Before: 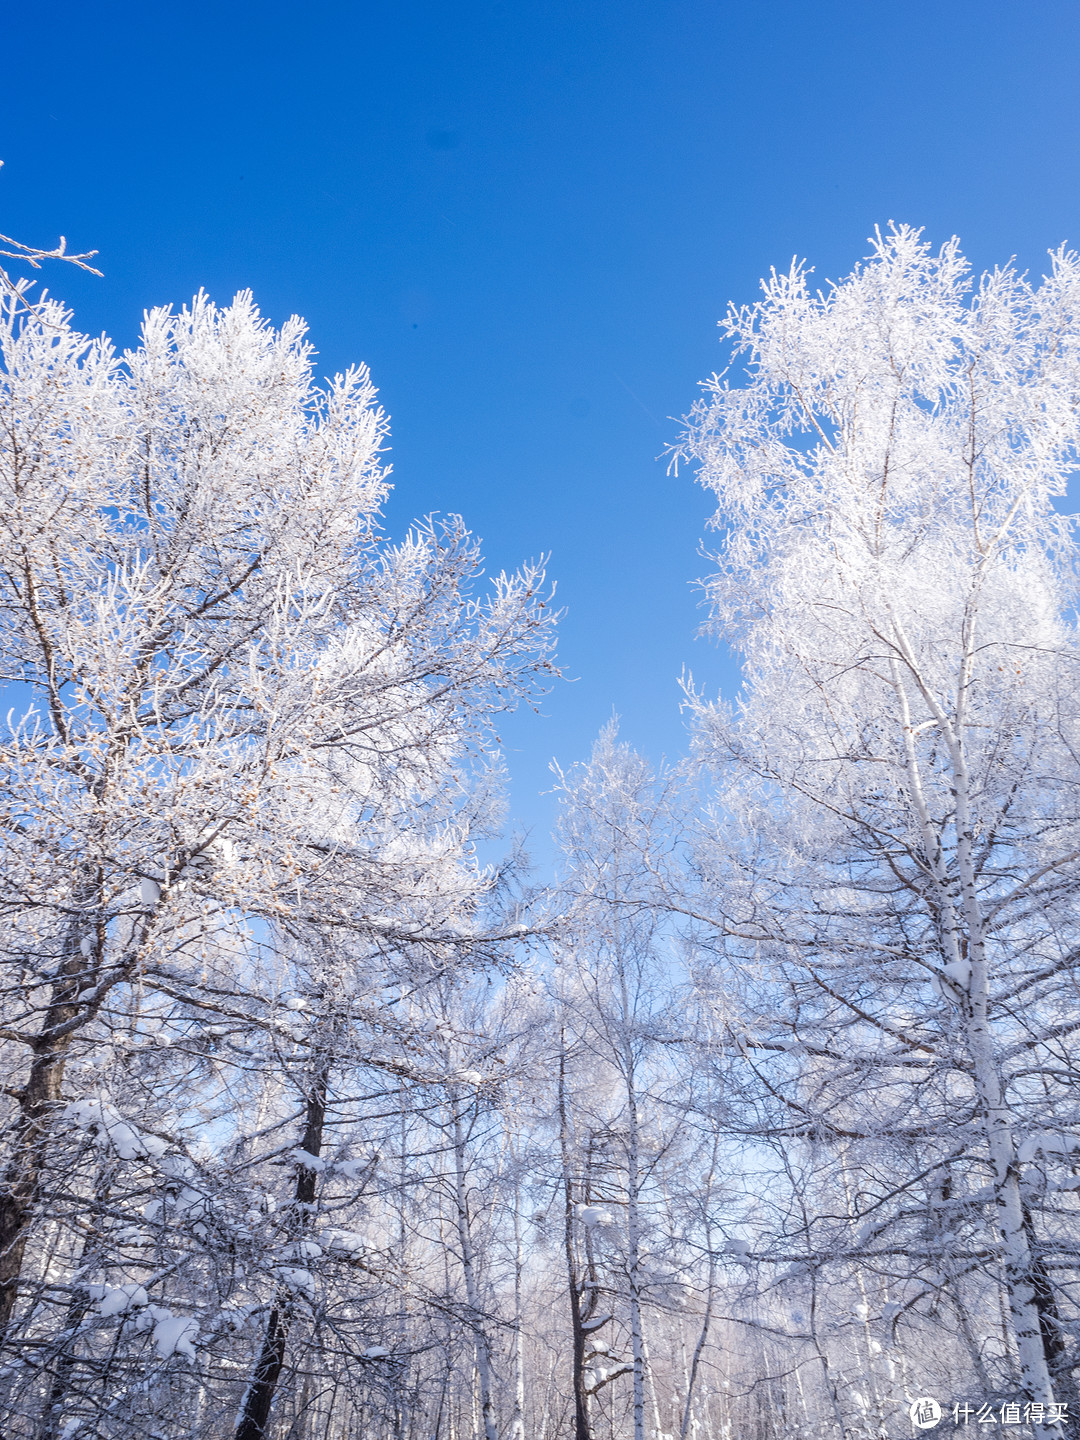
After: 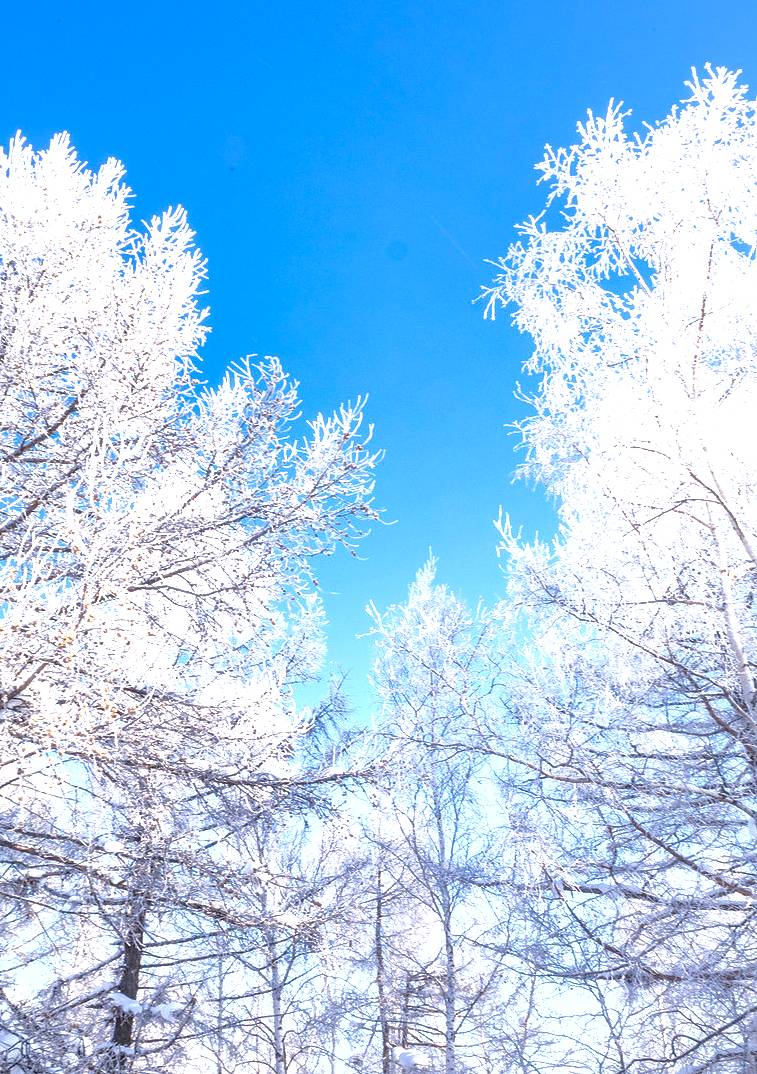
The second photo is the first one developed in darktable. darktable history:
crop and rotate: left 17.019%, top 10.957%, right 12.834%, bottom 14.45%
shadows and highlights: on, module defaults
exposure: black level correction 0, exposure 0.893 EV, compensate exposure bias true, compensate highlight preservation false
